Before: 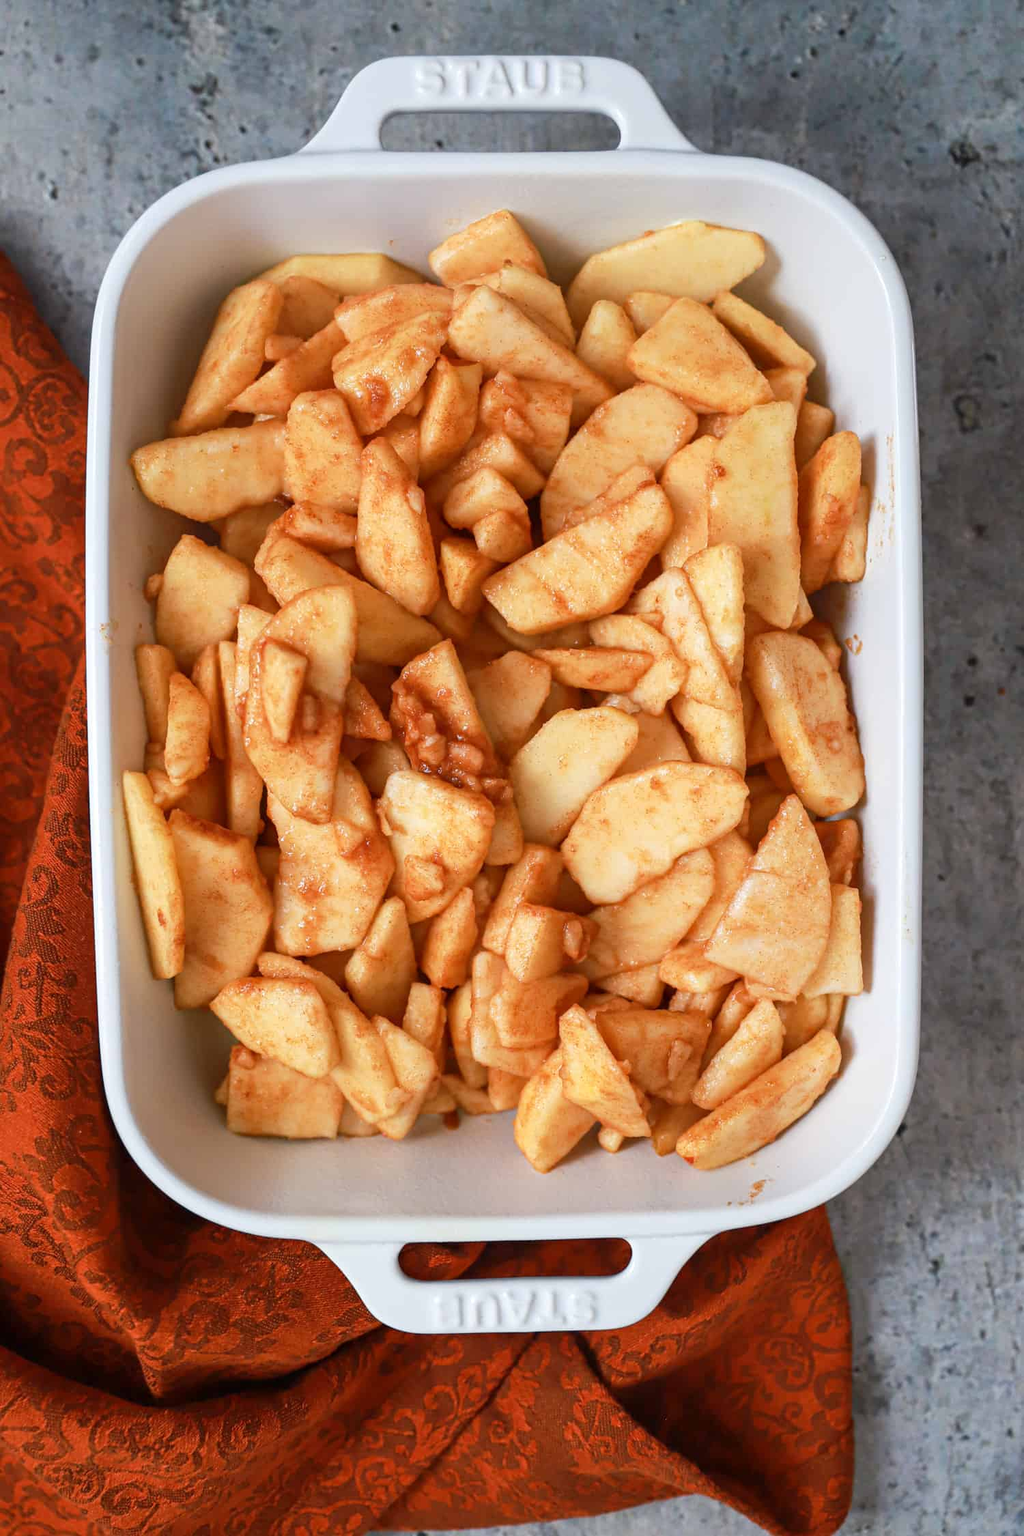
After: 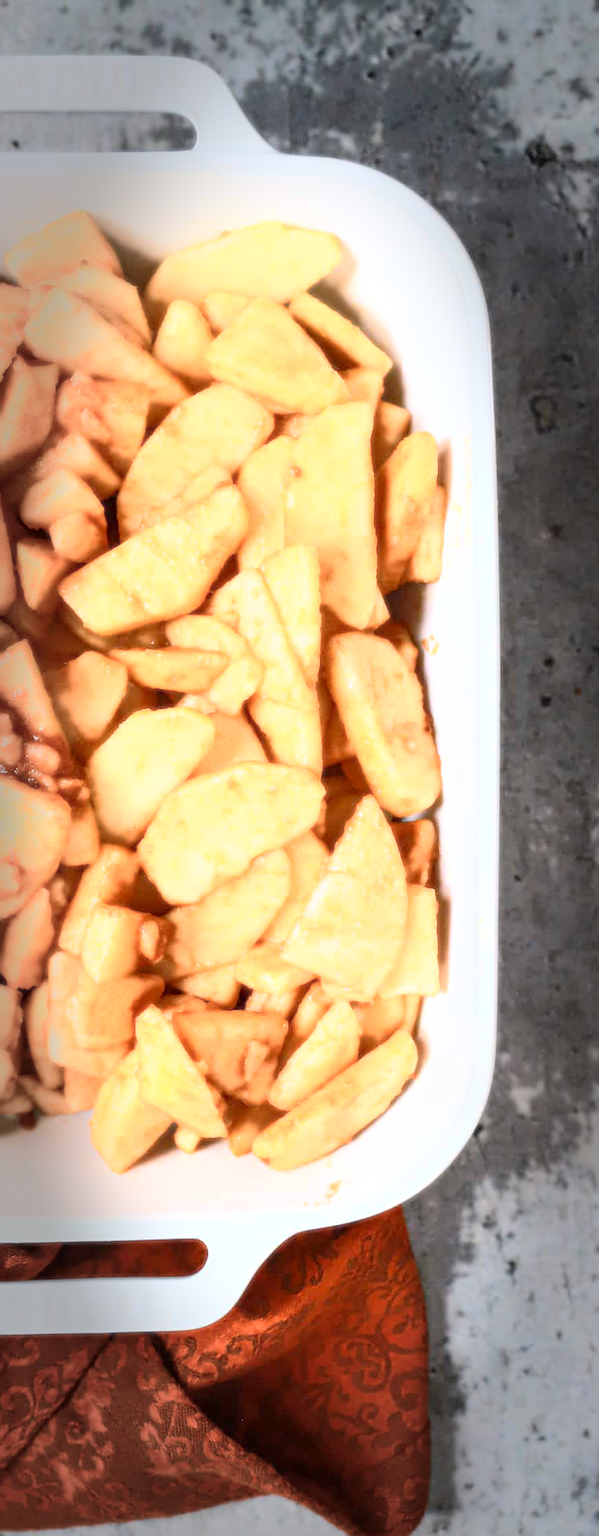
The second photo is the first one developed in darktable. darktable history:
vignetting: fall-off start 66.7%, fall-off radius 39.74%, brightness -0.576, saturation -0.258, automatic ratio true, width/height ratio 0.671, dithering 16-bit output
sharpen: on, module defaults
bloom: size 0%, threshold 54.82%, strength 8.31%
crop: left 41.402%
exposure: black level correction 0.001, exposure 0.5 EV, compensate exposure bias true, compensate highlight preservation false
